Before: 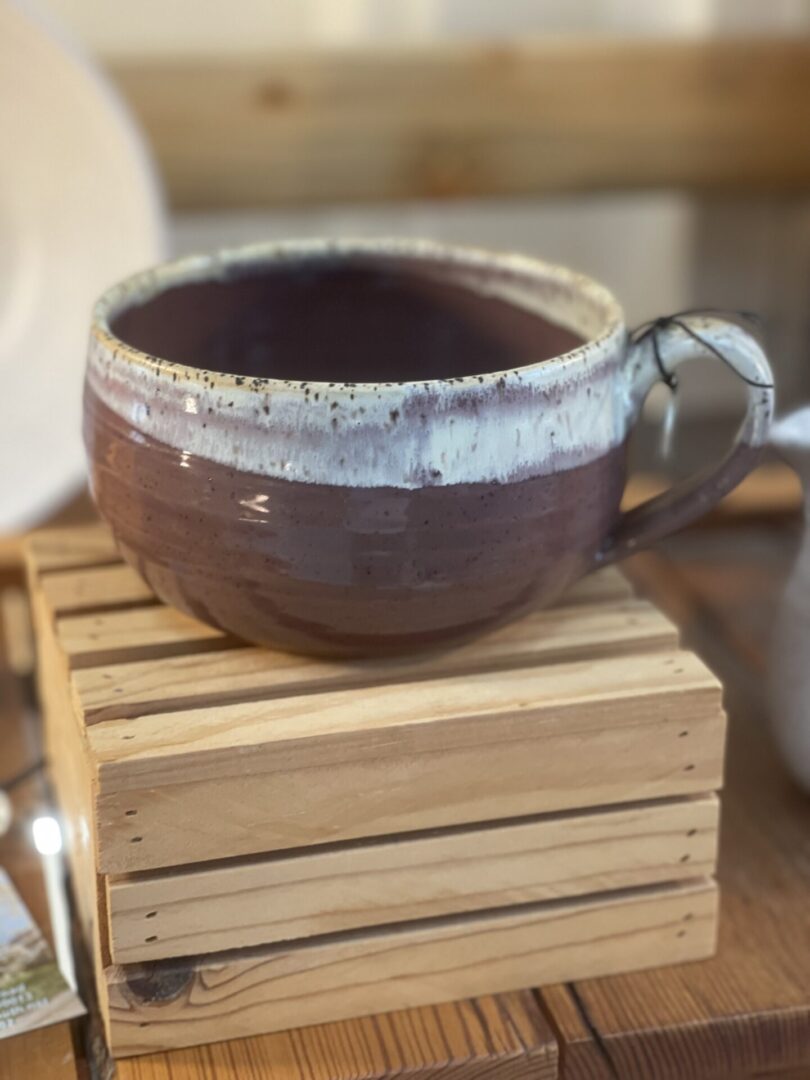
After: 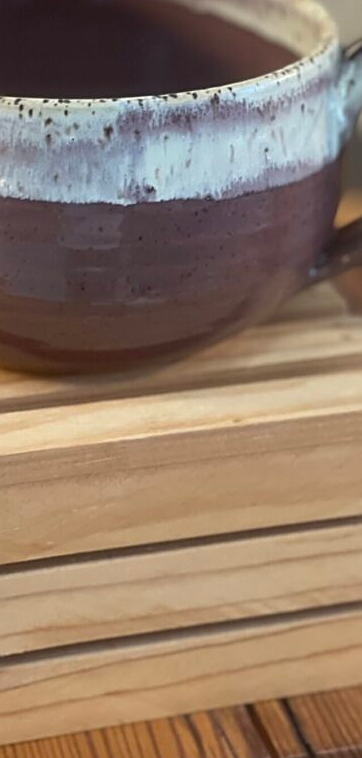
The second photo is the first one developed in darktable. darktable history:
crop: left 35.417%, top 26.324%, right 19.824%, bottom 3.444%
sharpen: on, module defaults
